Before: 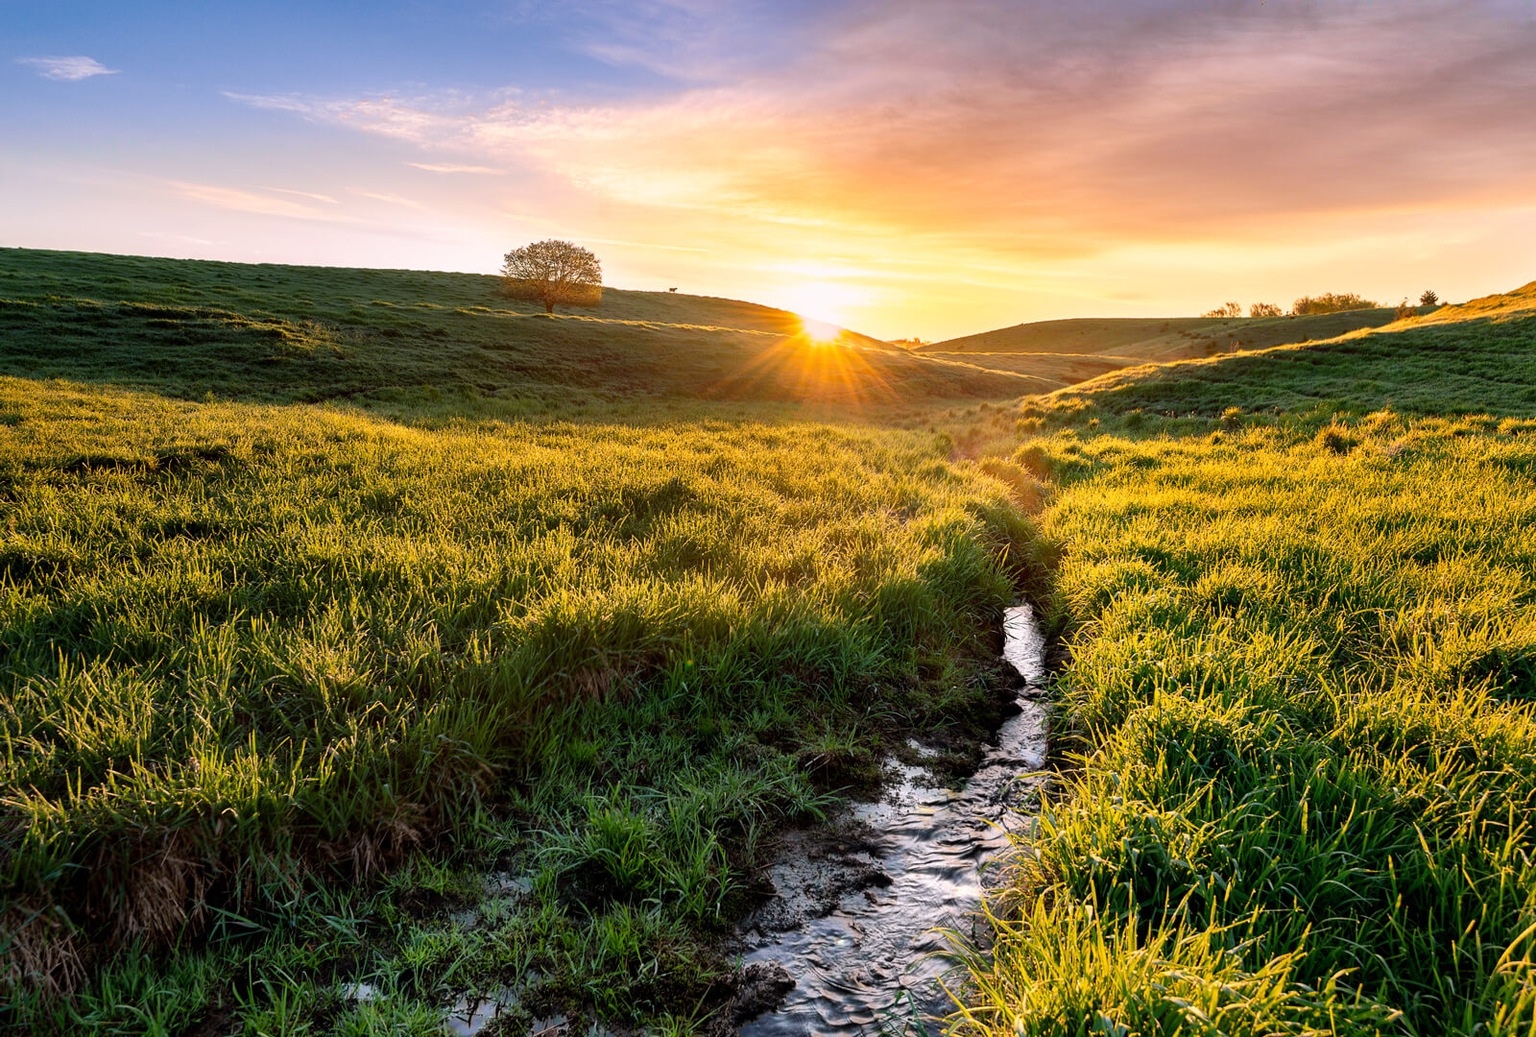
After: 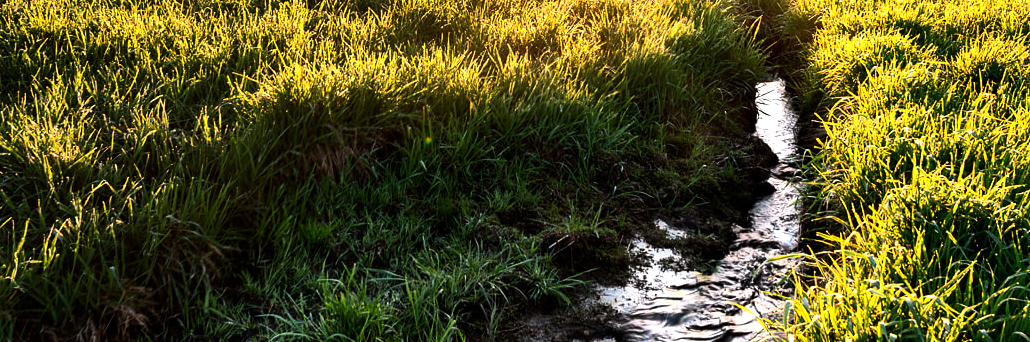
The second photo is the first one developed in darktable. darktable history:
tone equalizer: -8 EV -1.11 EV, -7 EV -0.987 EV, -6 EV -0.872 EV, -5 EV -0.566 EV, -3 EV 0.588 EV, -2 EV 0.843 EV, -1 EV 0.991 EV, +0 EV 1.05 EV, edges refinement/feathering 500, mask exposure compensation -1.57 EV, preserve details no
crop: left 18.167%, top 51.013%, right 17.424%, bottom 16.937%
